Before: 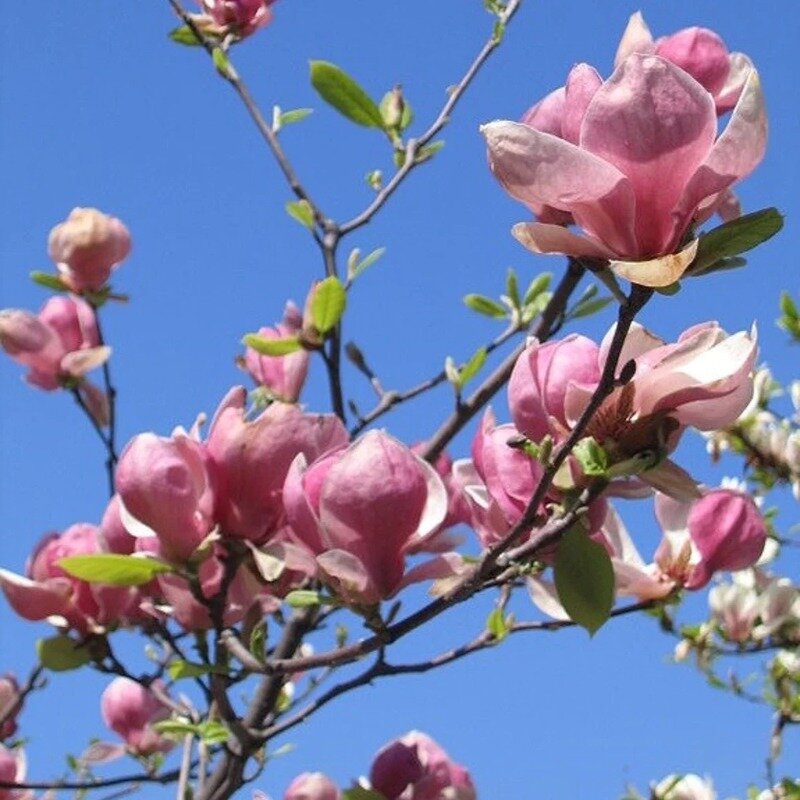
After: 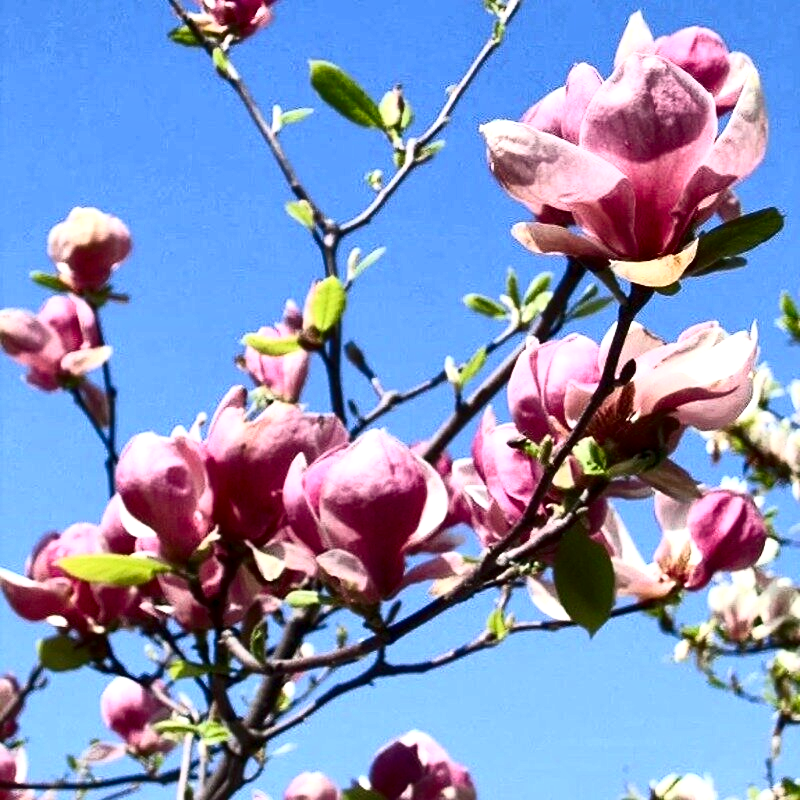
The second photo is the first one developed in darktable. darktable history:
contrast brightness saturation: contrast 0.412, brightness 0.045, saturation 0.25
local contrast: mode bilateral grid, contrast 20, coarseness 49, detail 162%, midtone range 0.2
shadows and highlights: shadows 0.286, highlights 41.31
